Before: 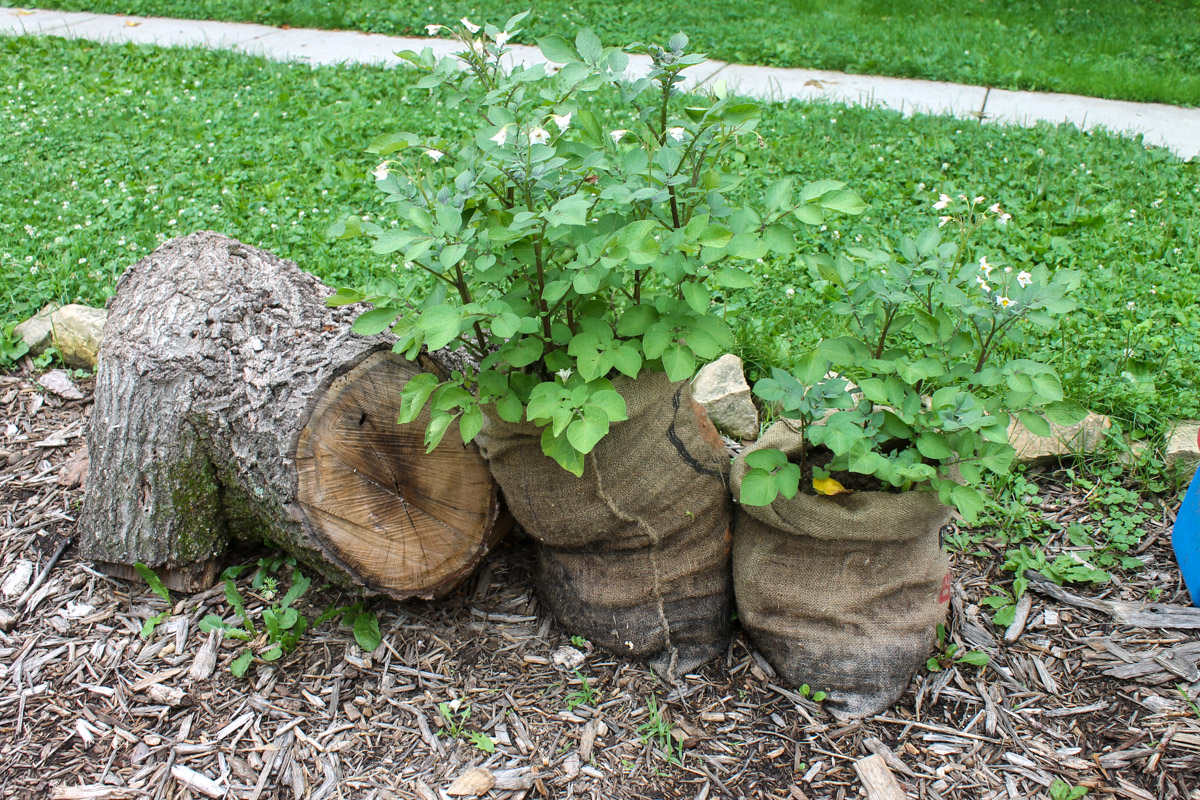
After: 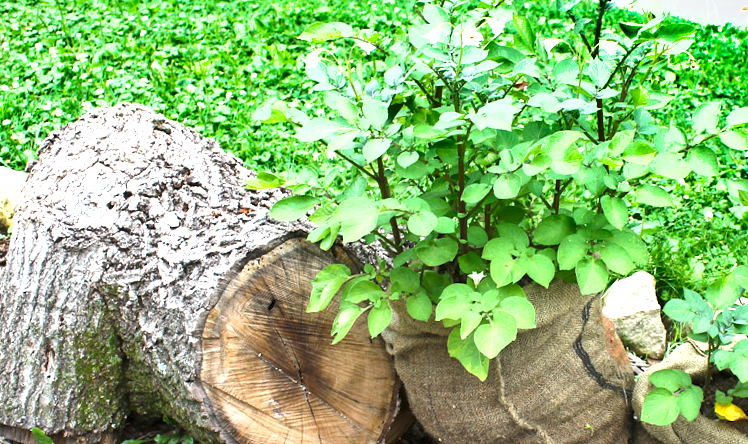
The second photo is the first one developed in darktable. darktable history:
crop and rotate: angle -4.99°, left 2.122%, top 6.945%, right 27.566%, bottom 30.519%
exposure: black level correction 0, exposure 1.2 EV, compensate exposure bias true, compensate highlight preservation false
shadows and highlights: soften with gaussian
